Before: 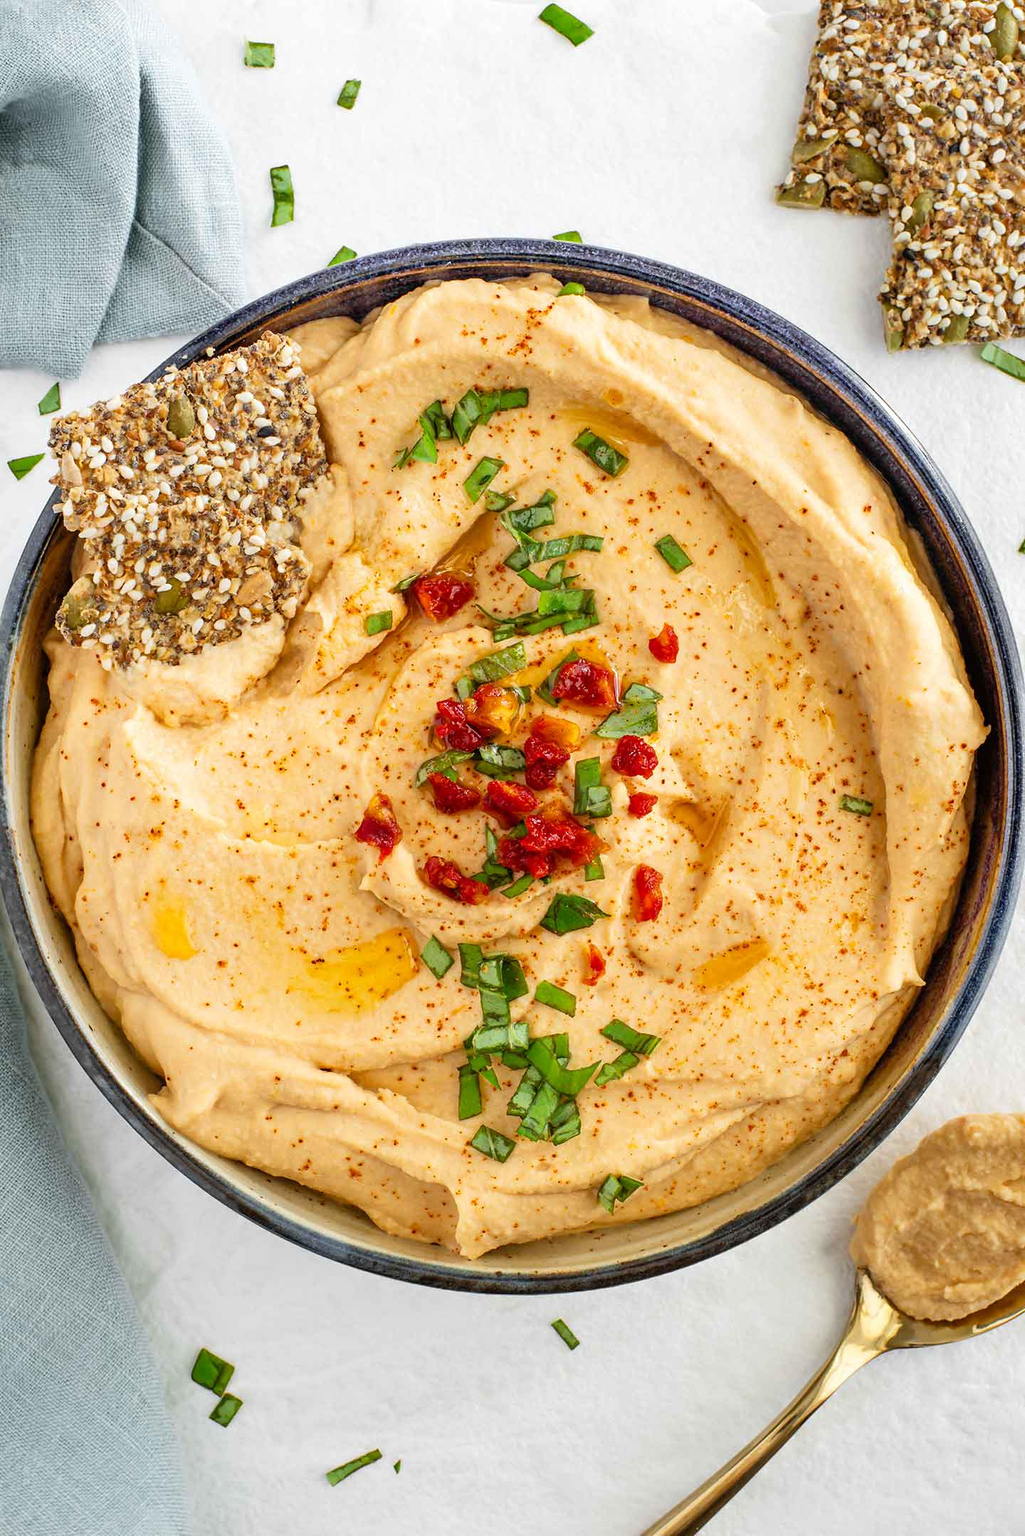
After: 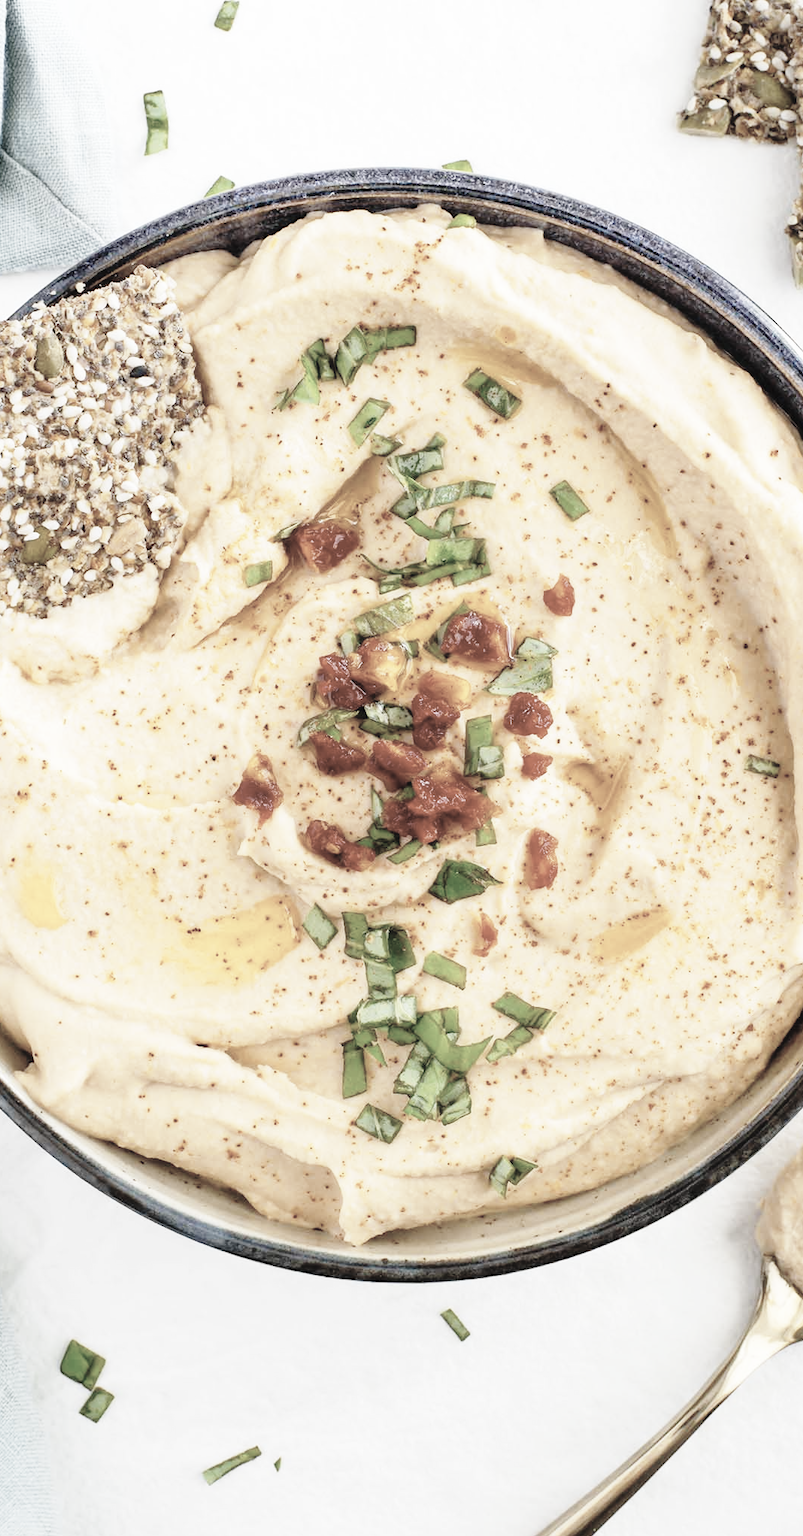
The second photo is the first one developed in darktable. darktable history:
base curve: curves: ch0 [(0, 0) (0.028, 0.03) (0.121, 0.232) (0.46, 0.748) (0.859, 0.968) (1, 1)], preserve colors none
contrast equalizer: octaves 7, y [[0.502, 0.505, 0.512, 0.529, 0.564, 0.588], [0.5 ×6], [0.502, 0.505, 0.512, 0.529, 0.564, 0.588], [0, 0.001, 0.001, 0.004, 0.008, 0.011], [0, 0.001, 0.001, 0.004, 0.008, 0.011]], mix -1
crop and rotate: left 13.15%, top 5.251%, right 12.609%
rgb levels: preserve colors max RGB
color zones: curves: ch1 [(0.238, 0.163) (0.476, 0.2) (0.733, 0.322) (0.848, 0.134)]
